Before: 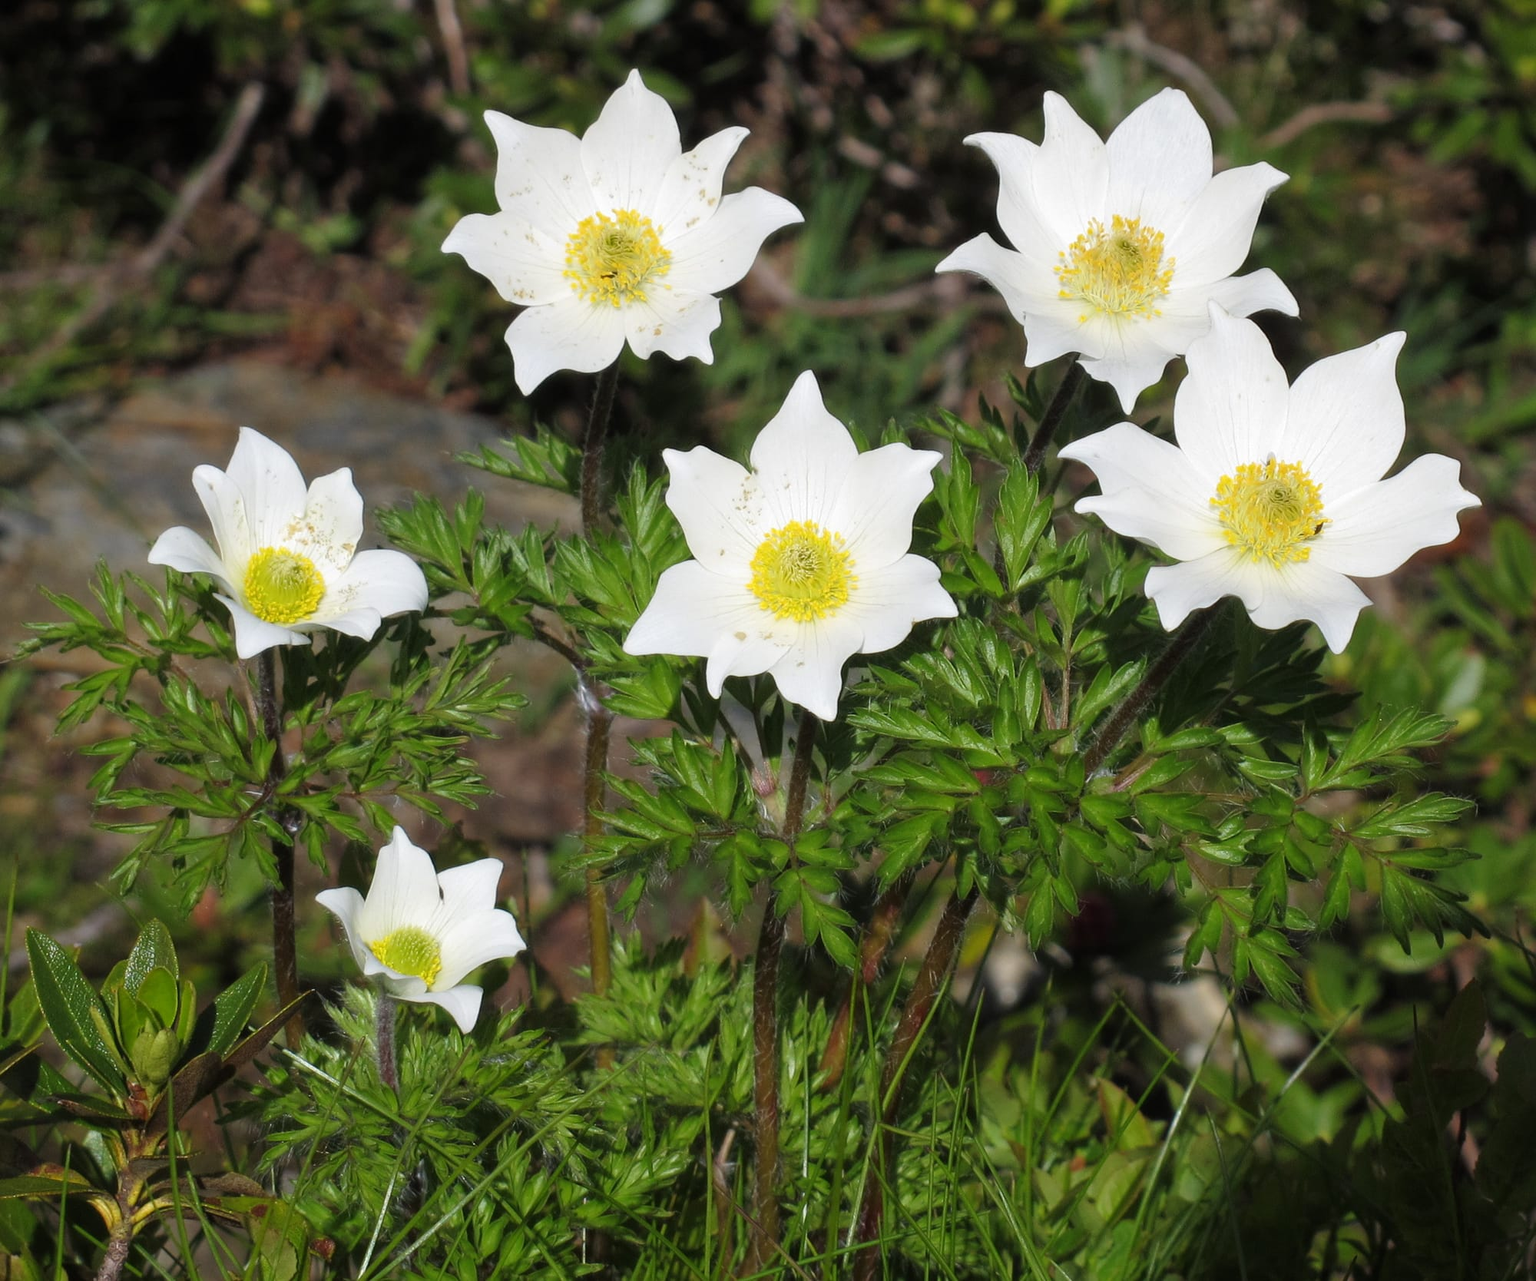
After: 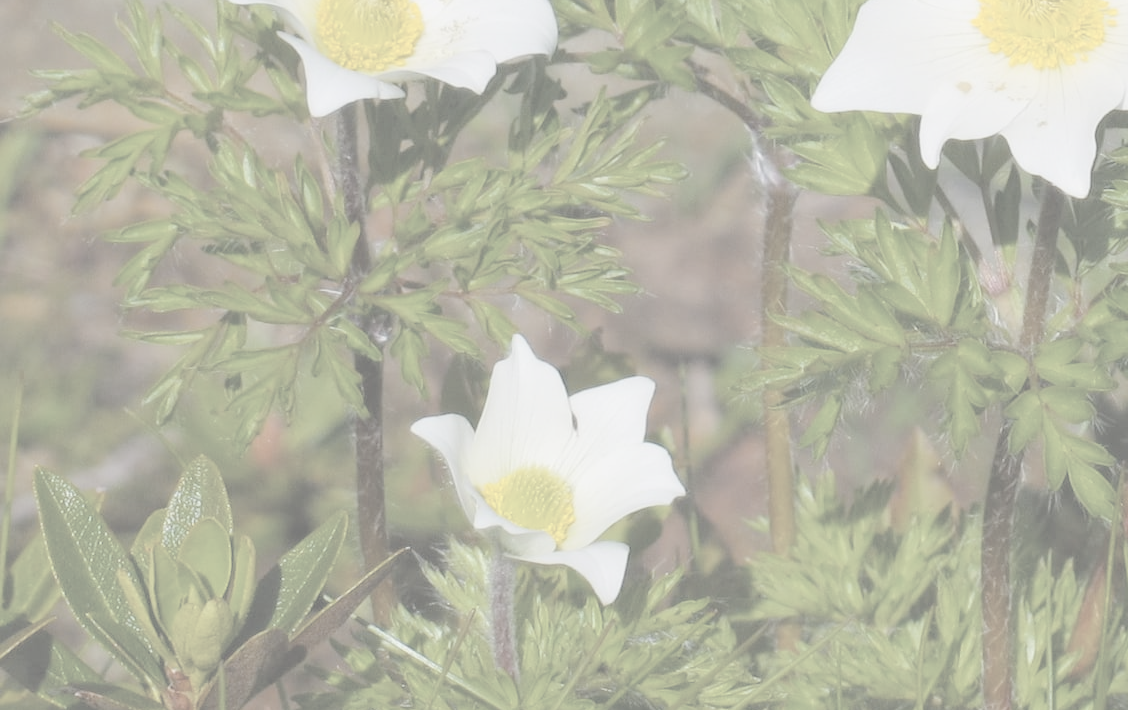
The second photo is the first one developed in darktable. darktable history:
tone equalizer: on, module defaults
crop: top 44.483%, right 43.593%, bottom 12.892%
contrast brightness saturation: contrast -0.32, brightness 0.75, saturation -0.78
color balance rgb: linear chroma grading › global chroma 15%, perceptual saturation grading › global saturation 30%
exposure: exposure 0.493 EV, compensate highlight preservation false
